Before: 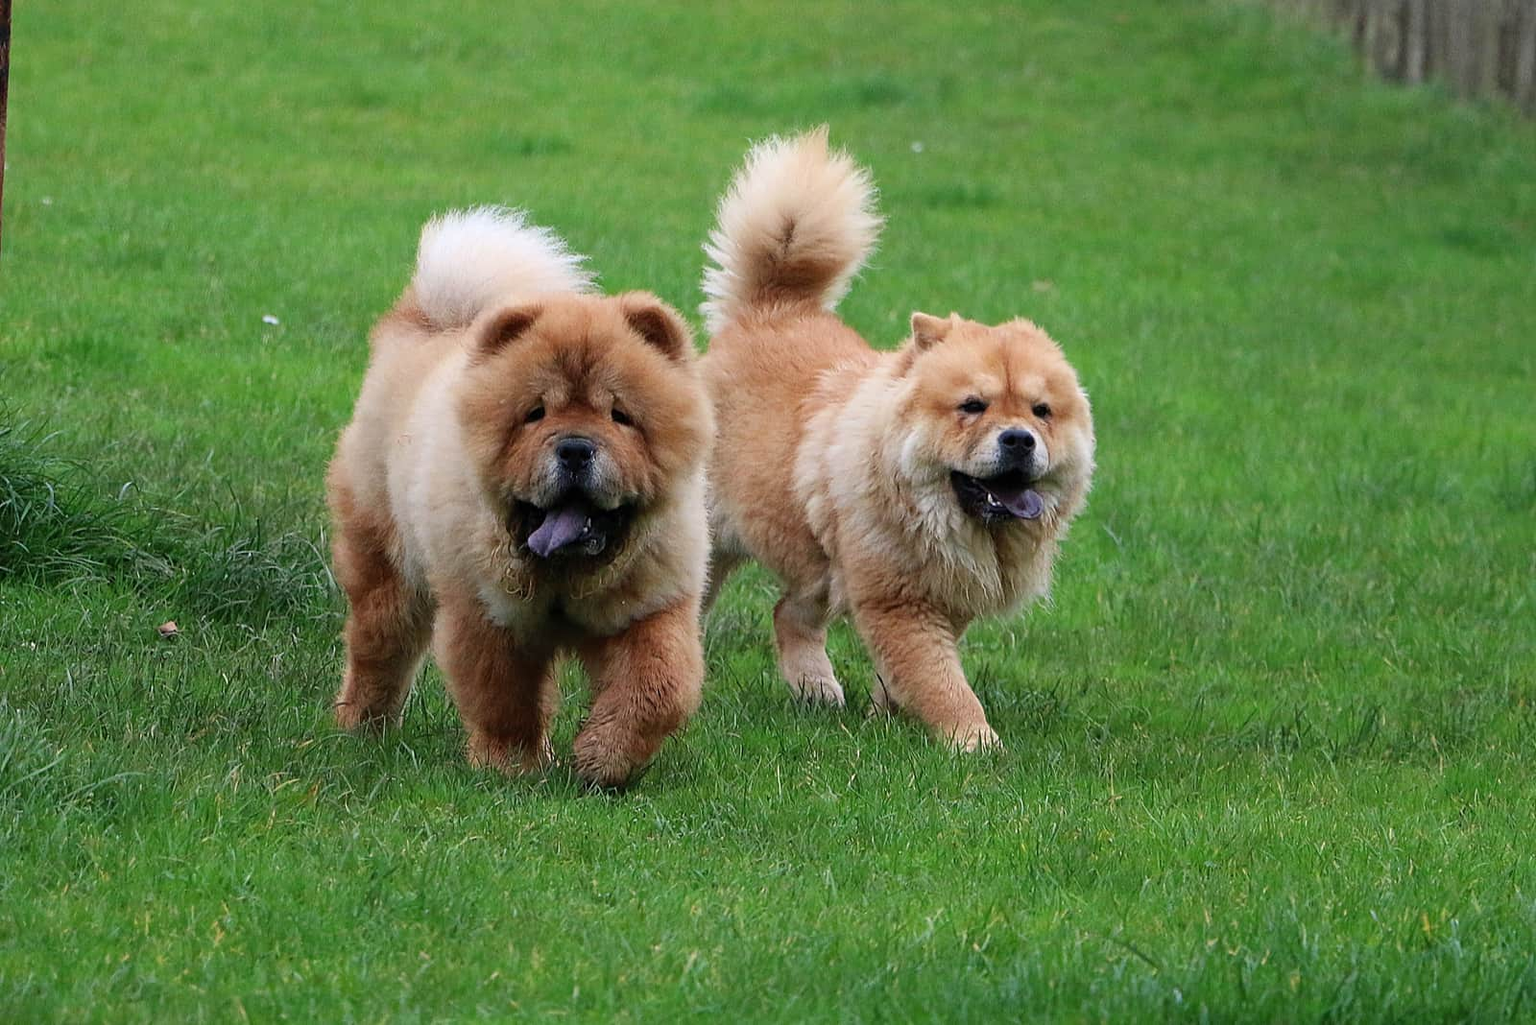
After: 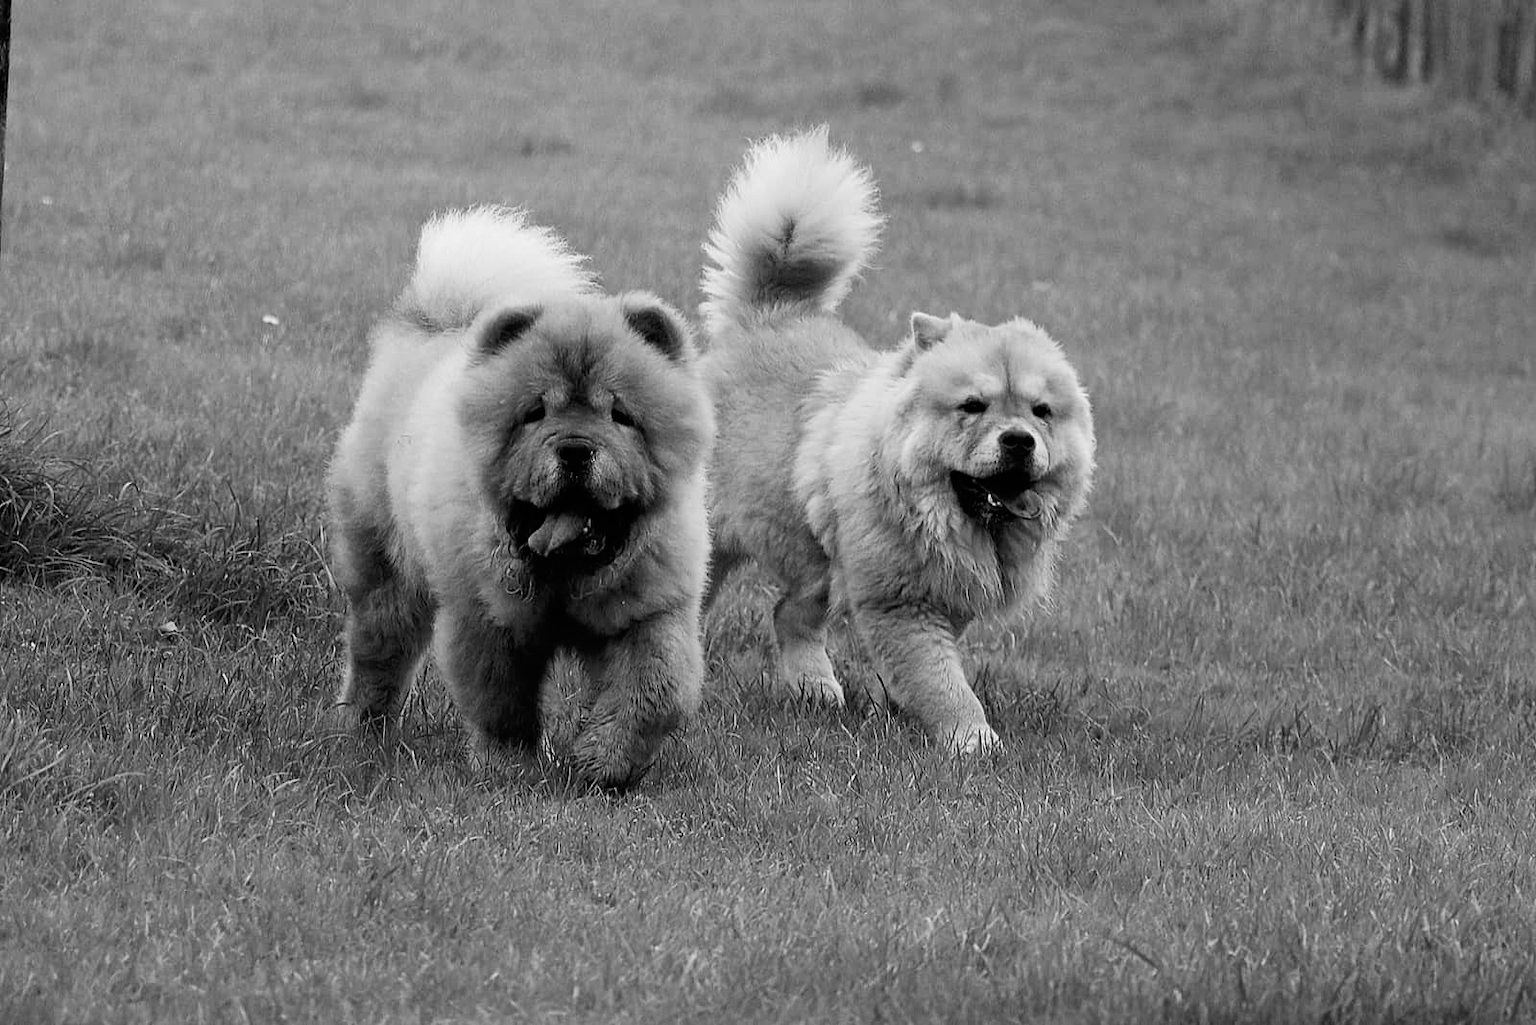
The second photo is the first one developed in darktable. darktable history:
monochrome: a -35.87, b 49.73, size 1.7
tone curve: curves: ch0 [(0, 0) (0.118, 0.034) (0.182, 0.124) (0.265, 0.214) (0.504, 0.508) (0.783, 0.825) (1, 1)], color space Lab, linked channels, preserve colors none
